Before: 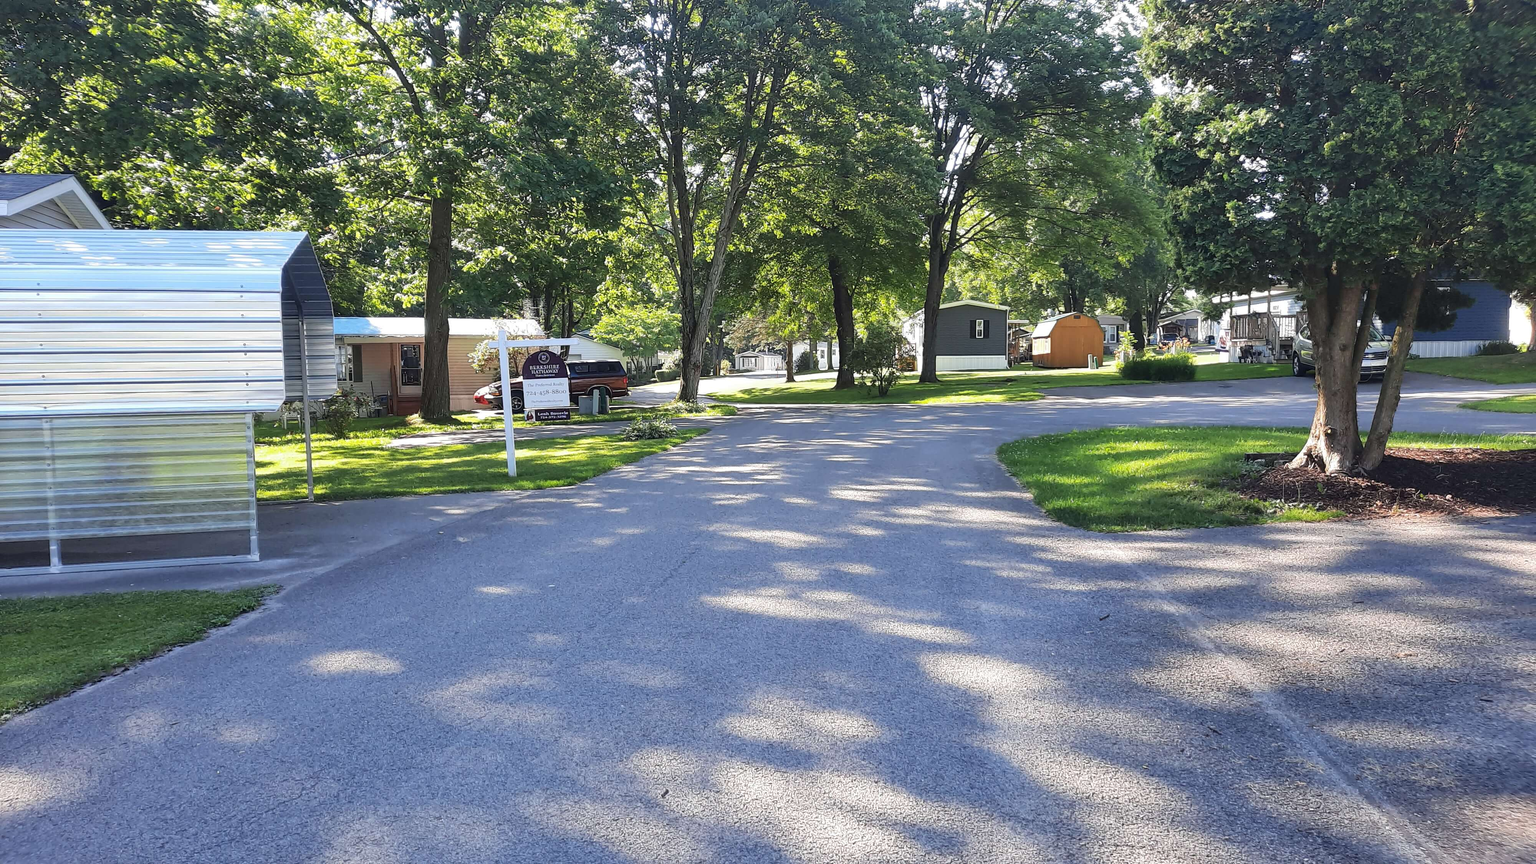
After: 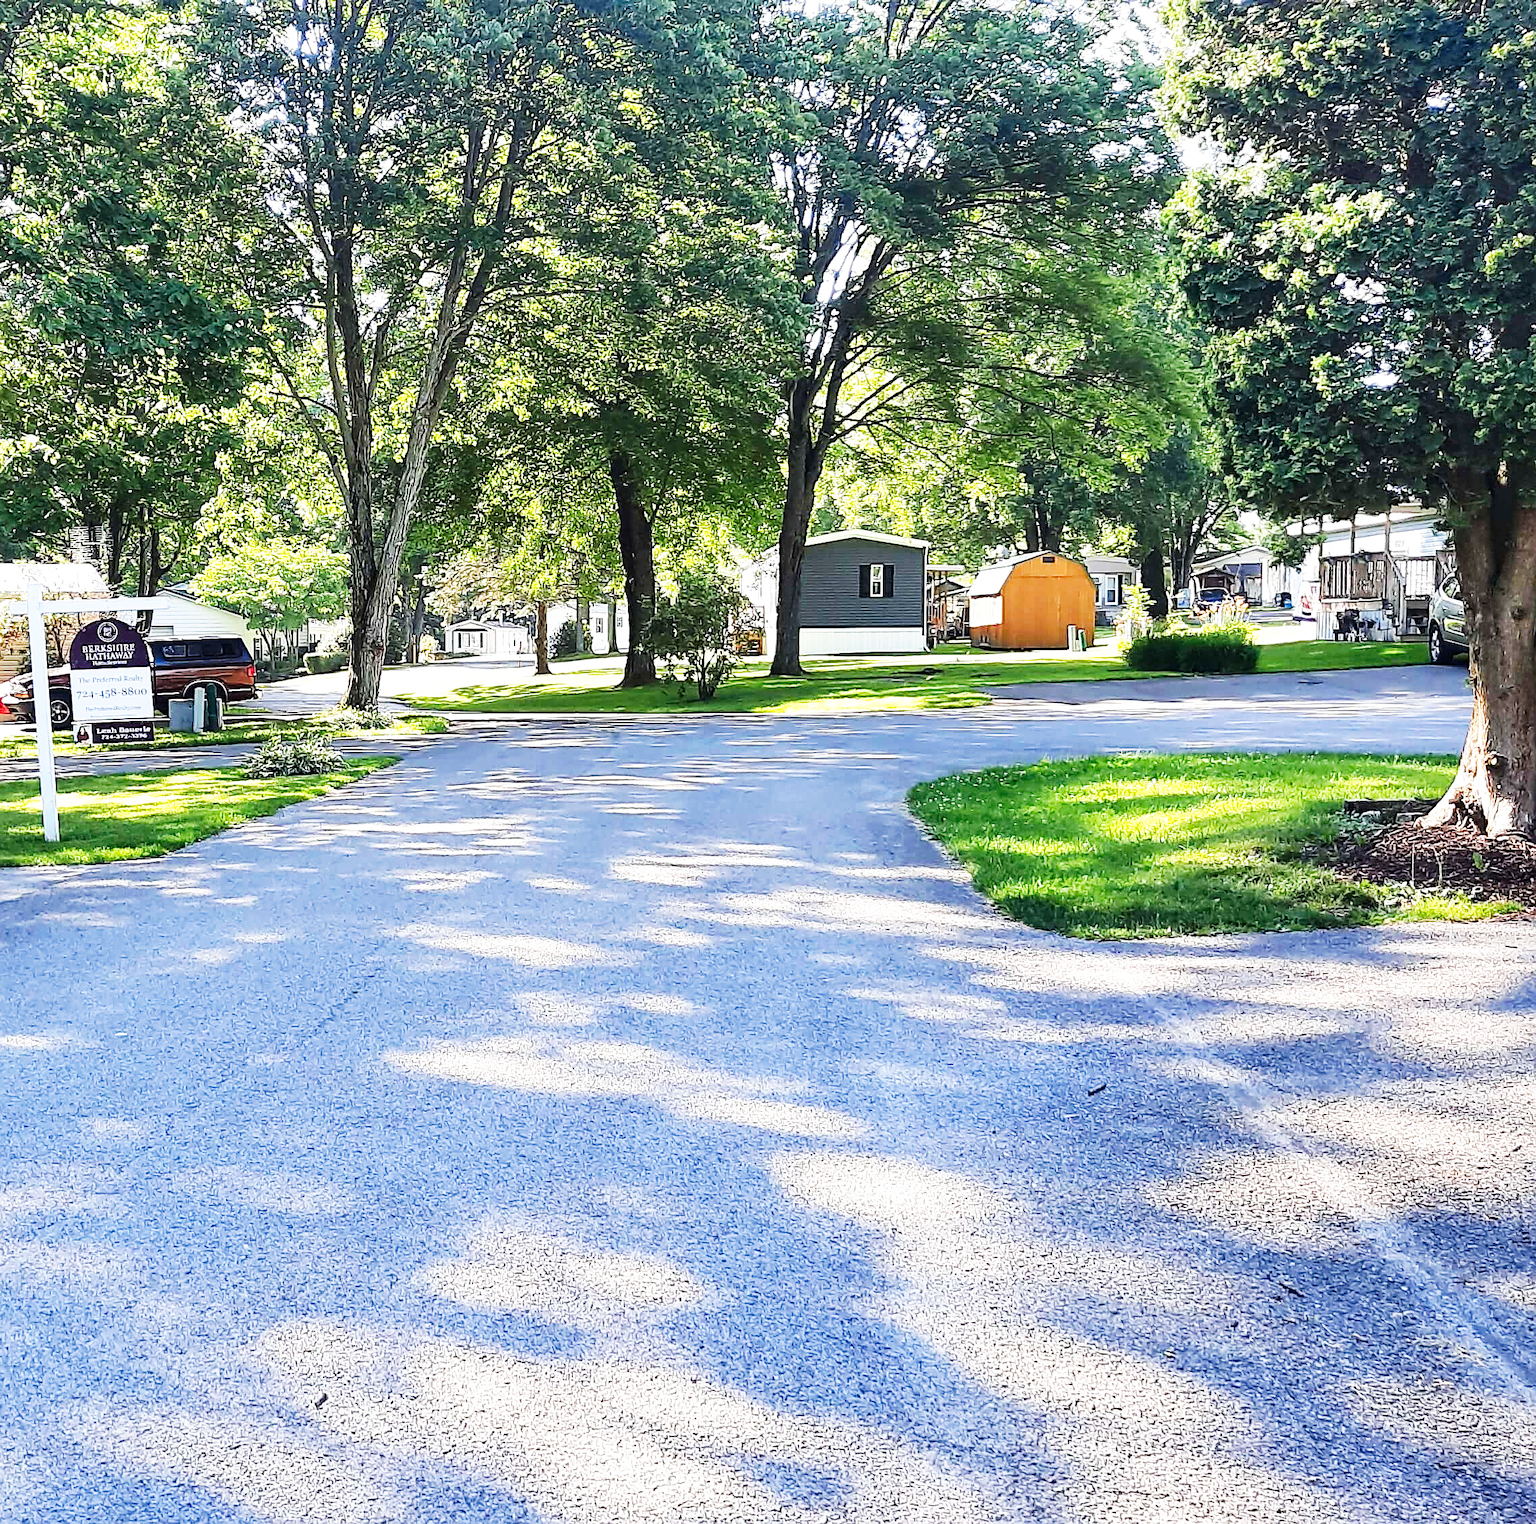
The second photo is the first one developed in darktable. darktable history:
base curve: curves: ch0 [(0, 0) (0.007, 0.004) (0.027, 0.03) (0.046, 0.07) (0.207, 0.54) (0.442, 0.872) (0.673, 0.972) (1, 1)], preserve colors none
sharpen: on, module defaults
white balance: emerald 1
haze removal: compatibility mode true, adaptive false
crop: left 31.458%, top 0%, right 11.876%
